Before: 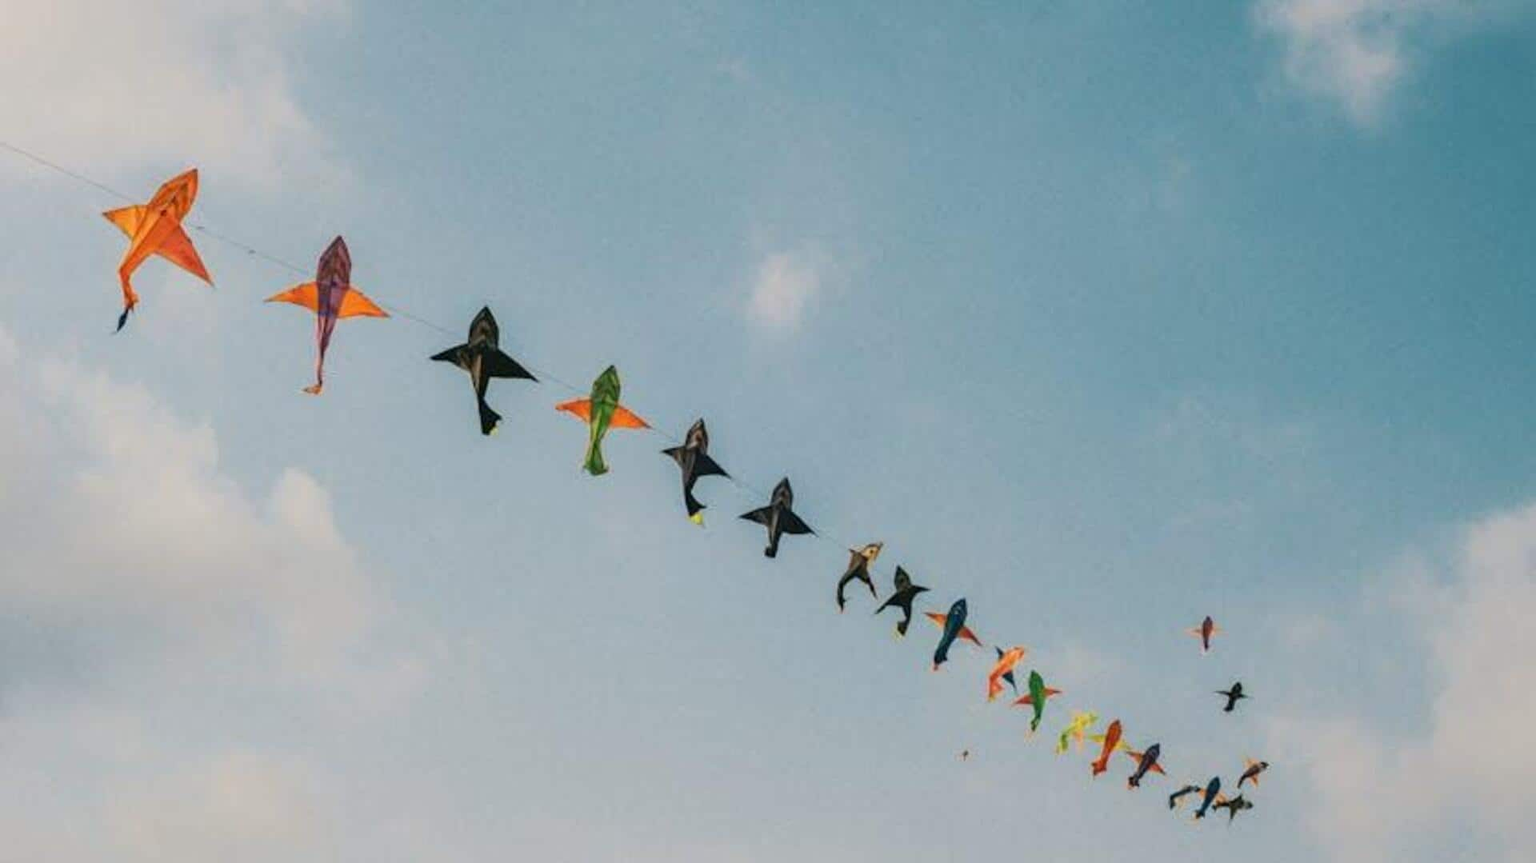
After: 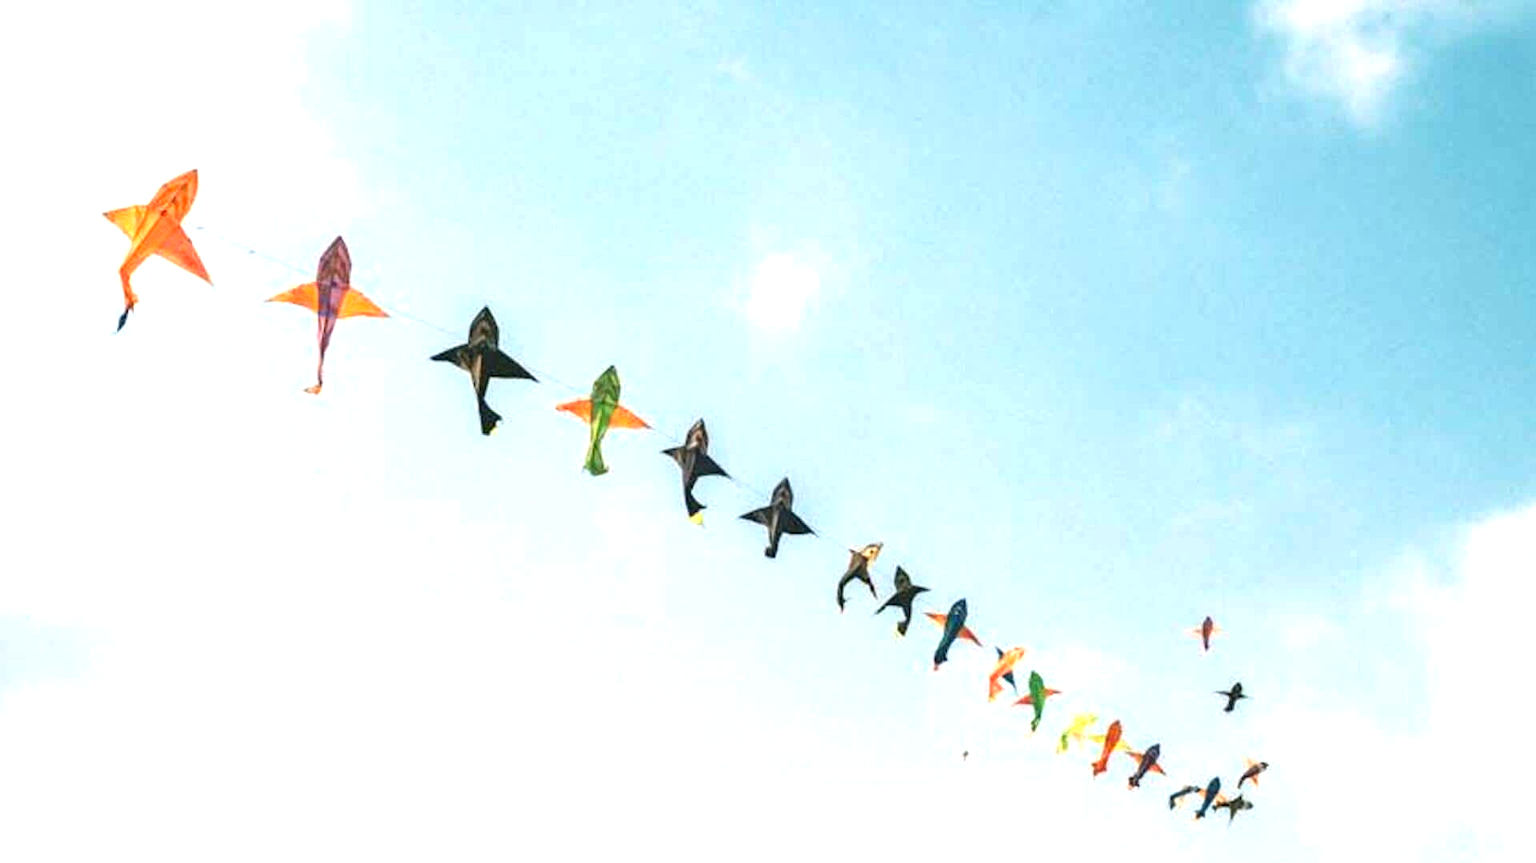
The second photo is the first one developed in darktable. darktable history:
exposure: black level correction 0, exposure 1.392 EV, compensate highlight preservation false
